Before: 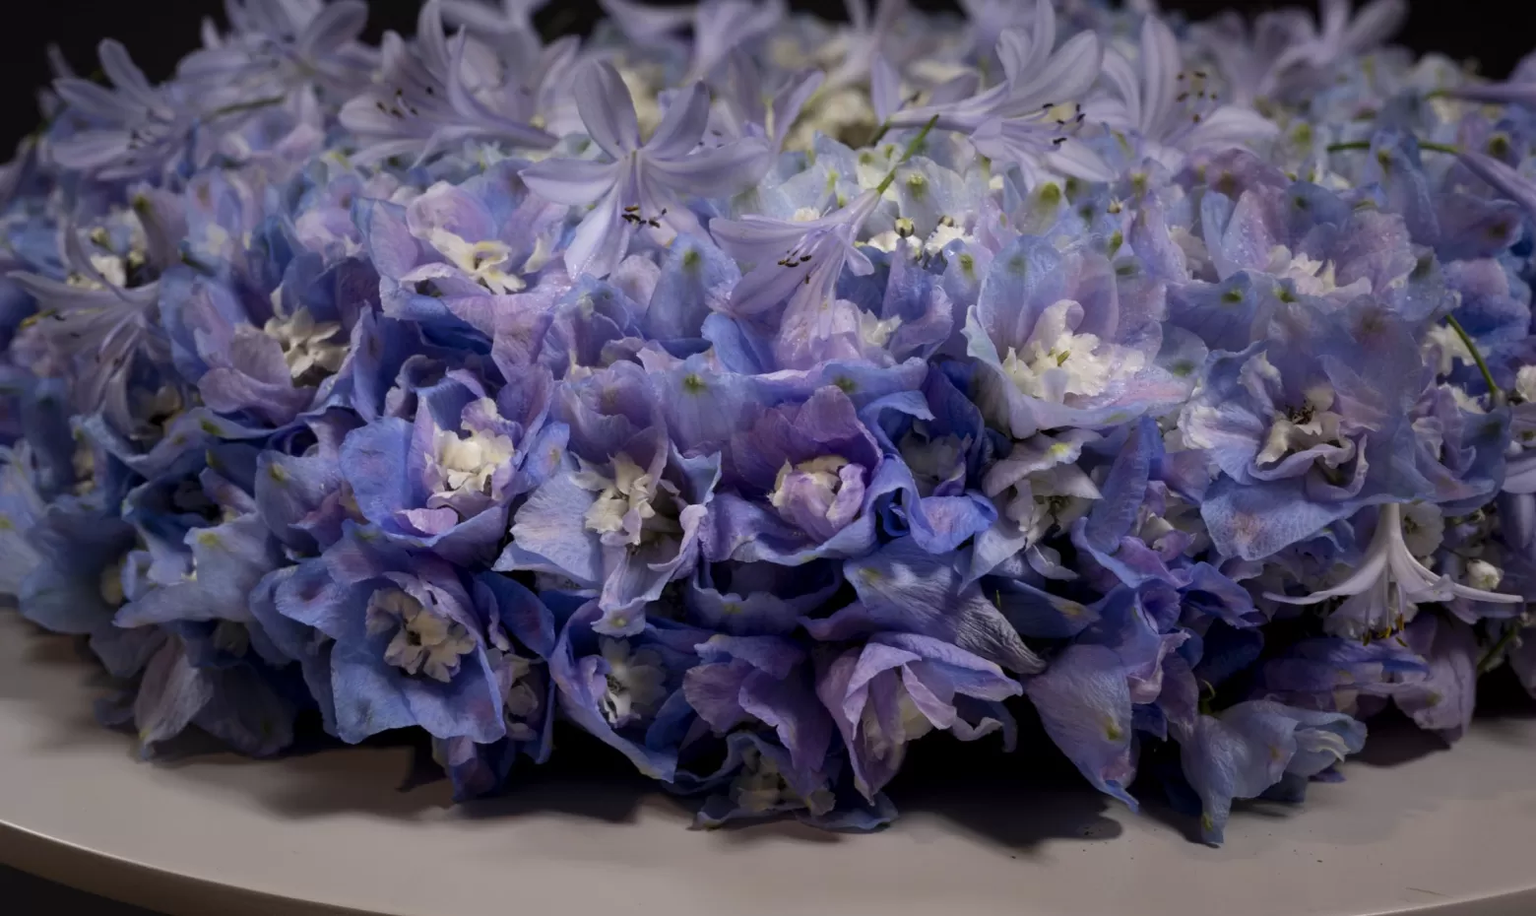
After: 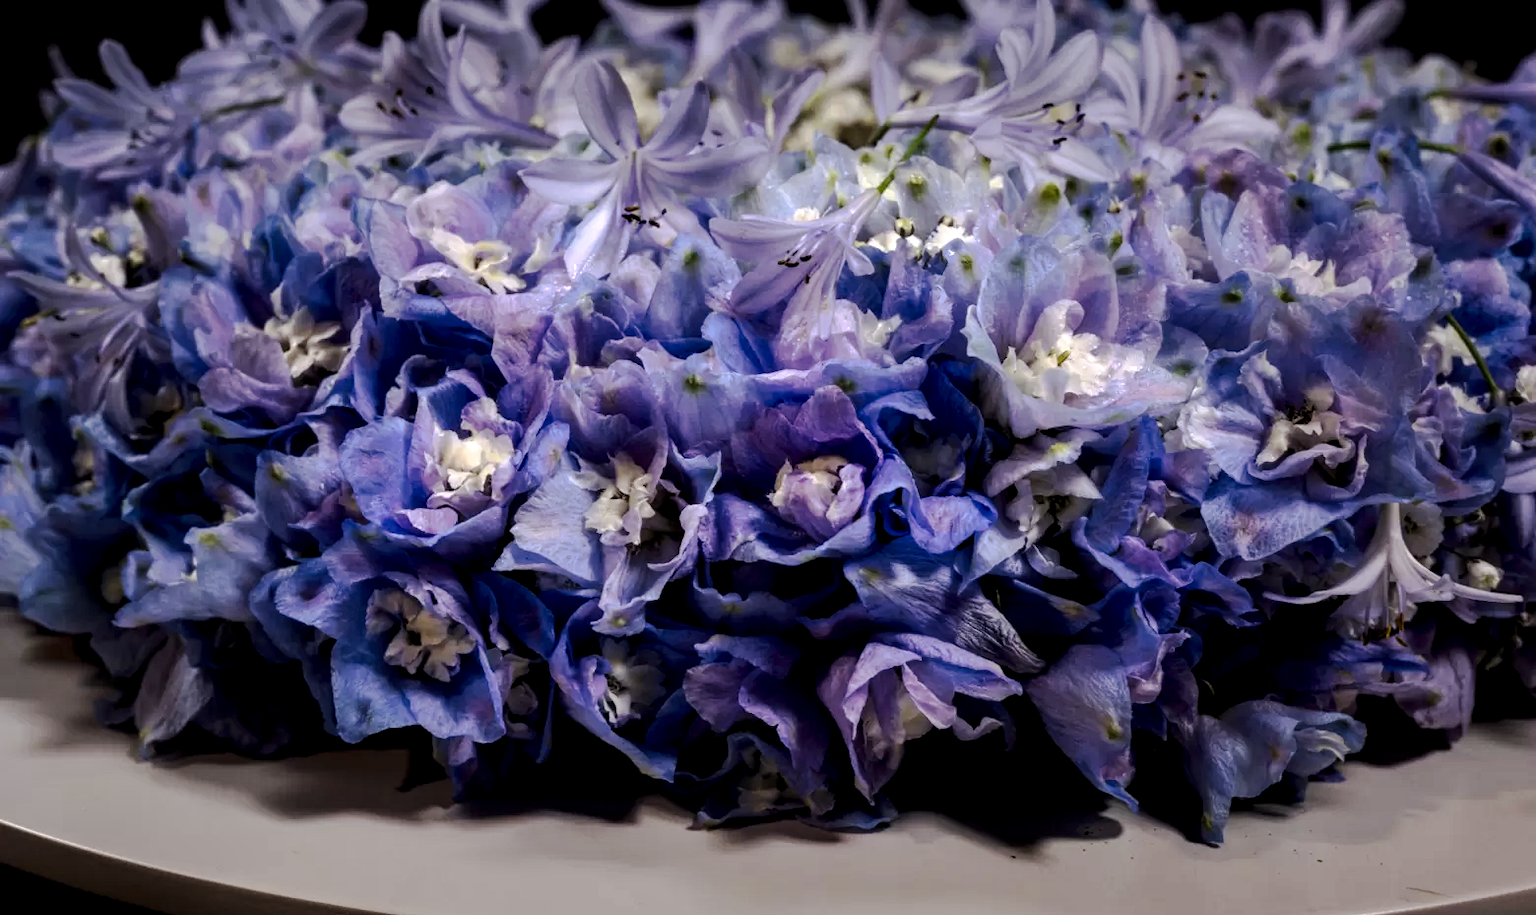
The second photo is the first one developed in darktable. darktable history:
local contrast: highlights 58%, detail 146%
tone curve: curves: ch0 [(0.003, 0) (0.066, 0.023) (0.154, 0.082) (0.281, 0.221) (0.405, 0.389) (0.517, 0.553) (0.716, 0.743) (0.822, 0.882) (1, 1)]; ch1 [(0, 0) (0.164, 0.115) (0.337, 0.332) (0.39, 0.398) (0.464, 0.461) (0.501, 0.5) (0.521, 0.526) (0.571, 0.606) (0.656, 0.677) (0.723, 0.731) (0.811, 0.796) (1, 1)]; ch2 [(0, 0) (0.337, 0.382) (0.464, 0.476) (0.501, 0.502) (0.527, 0.54) (0.556, 0.567) (0.575, 0.606) (0.659, 0.736) (1, 1)], preserve colors none
